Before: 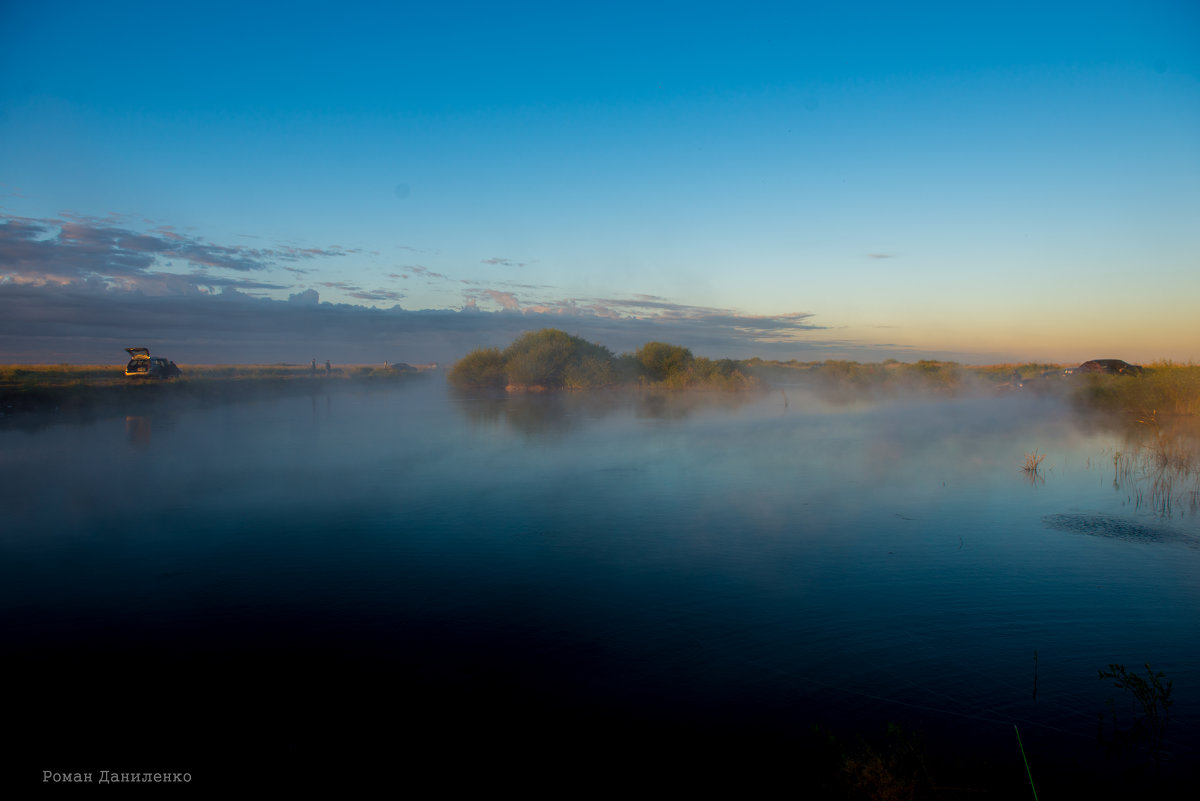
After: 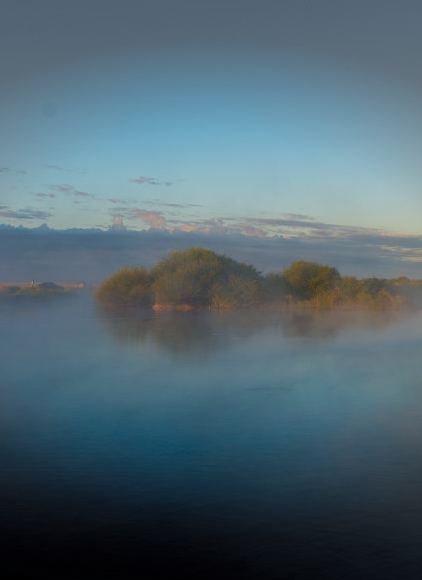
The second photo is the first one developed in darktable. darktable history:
crop and rotate: left 29.476%, top 10.214%, right 35.32%, bottom 17.333%
shadows and highlights: highlights -60
vignetting: fall-off start 79.43%, saturation -0.649, width/height ratio 1.327, unbound false
